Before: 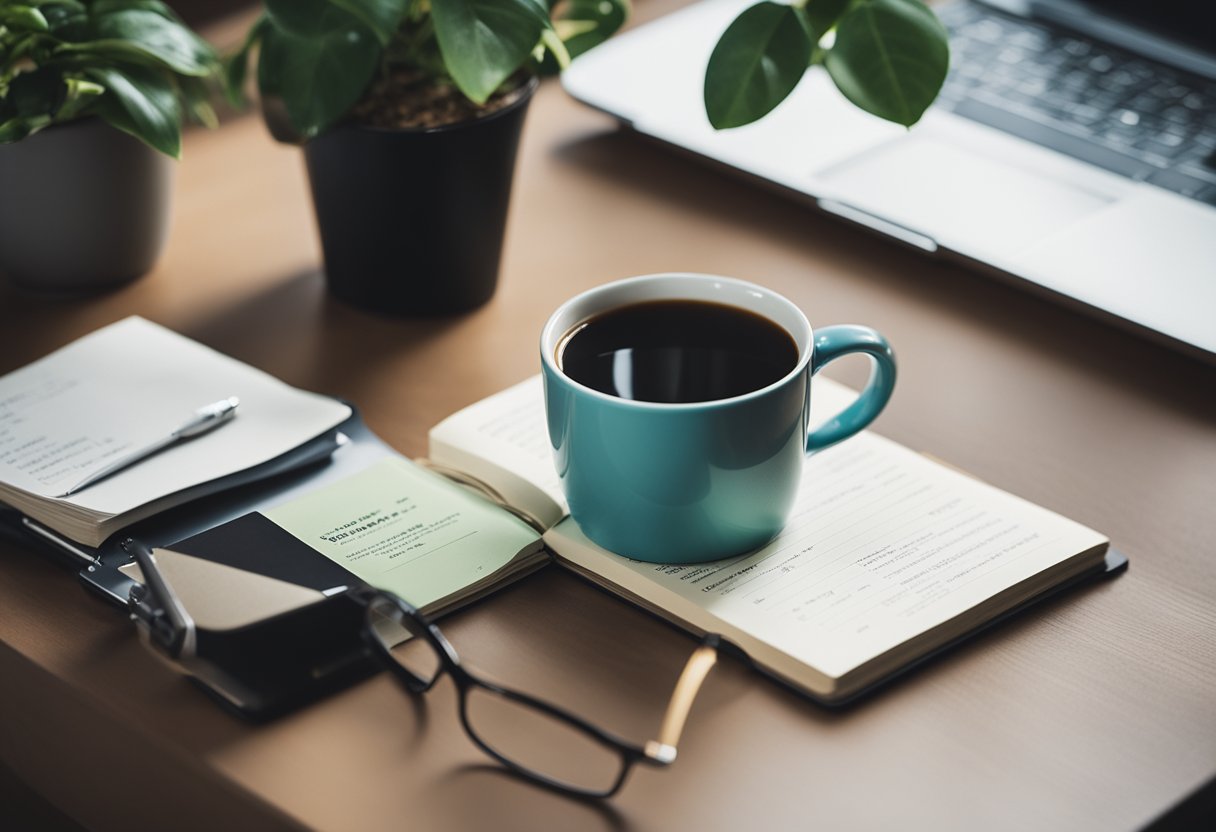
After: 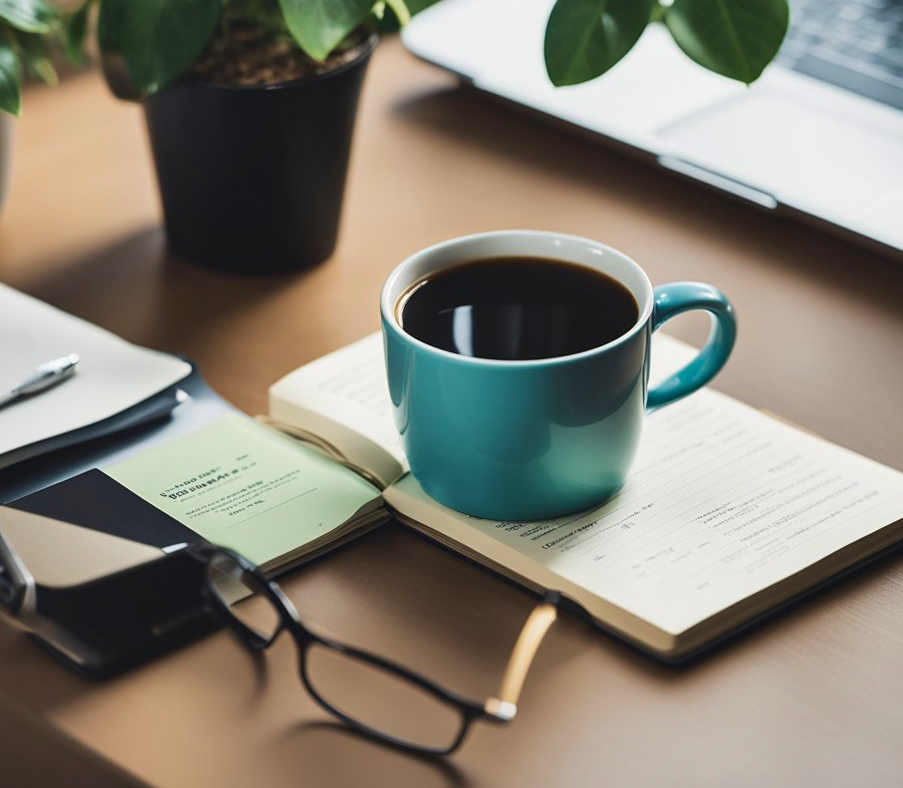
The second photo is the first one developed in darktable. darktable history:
shadows and highlights: soften with gaussian
velvia: on, module defaults
crop and rotate: left 13.181%, top 5.272%, right 12.554%
